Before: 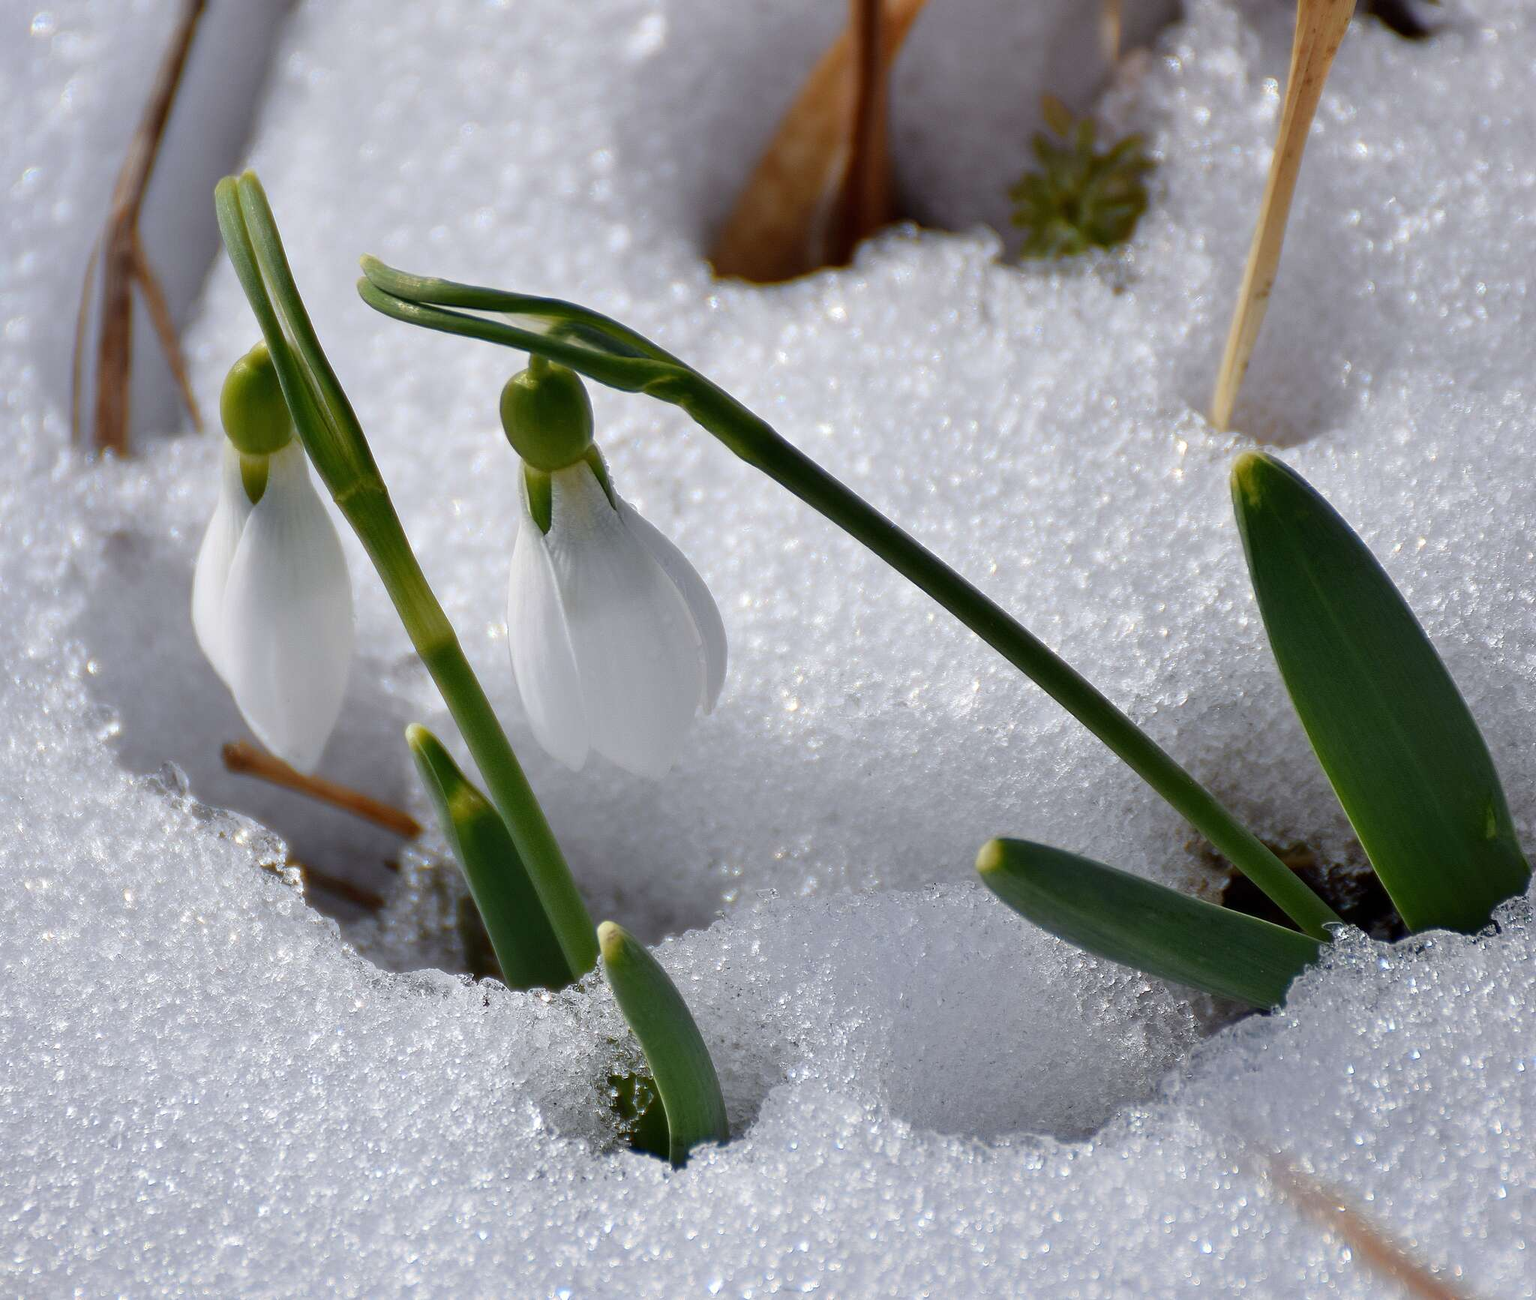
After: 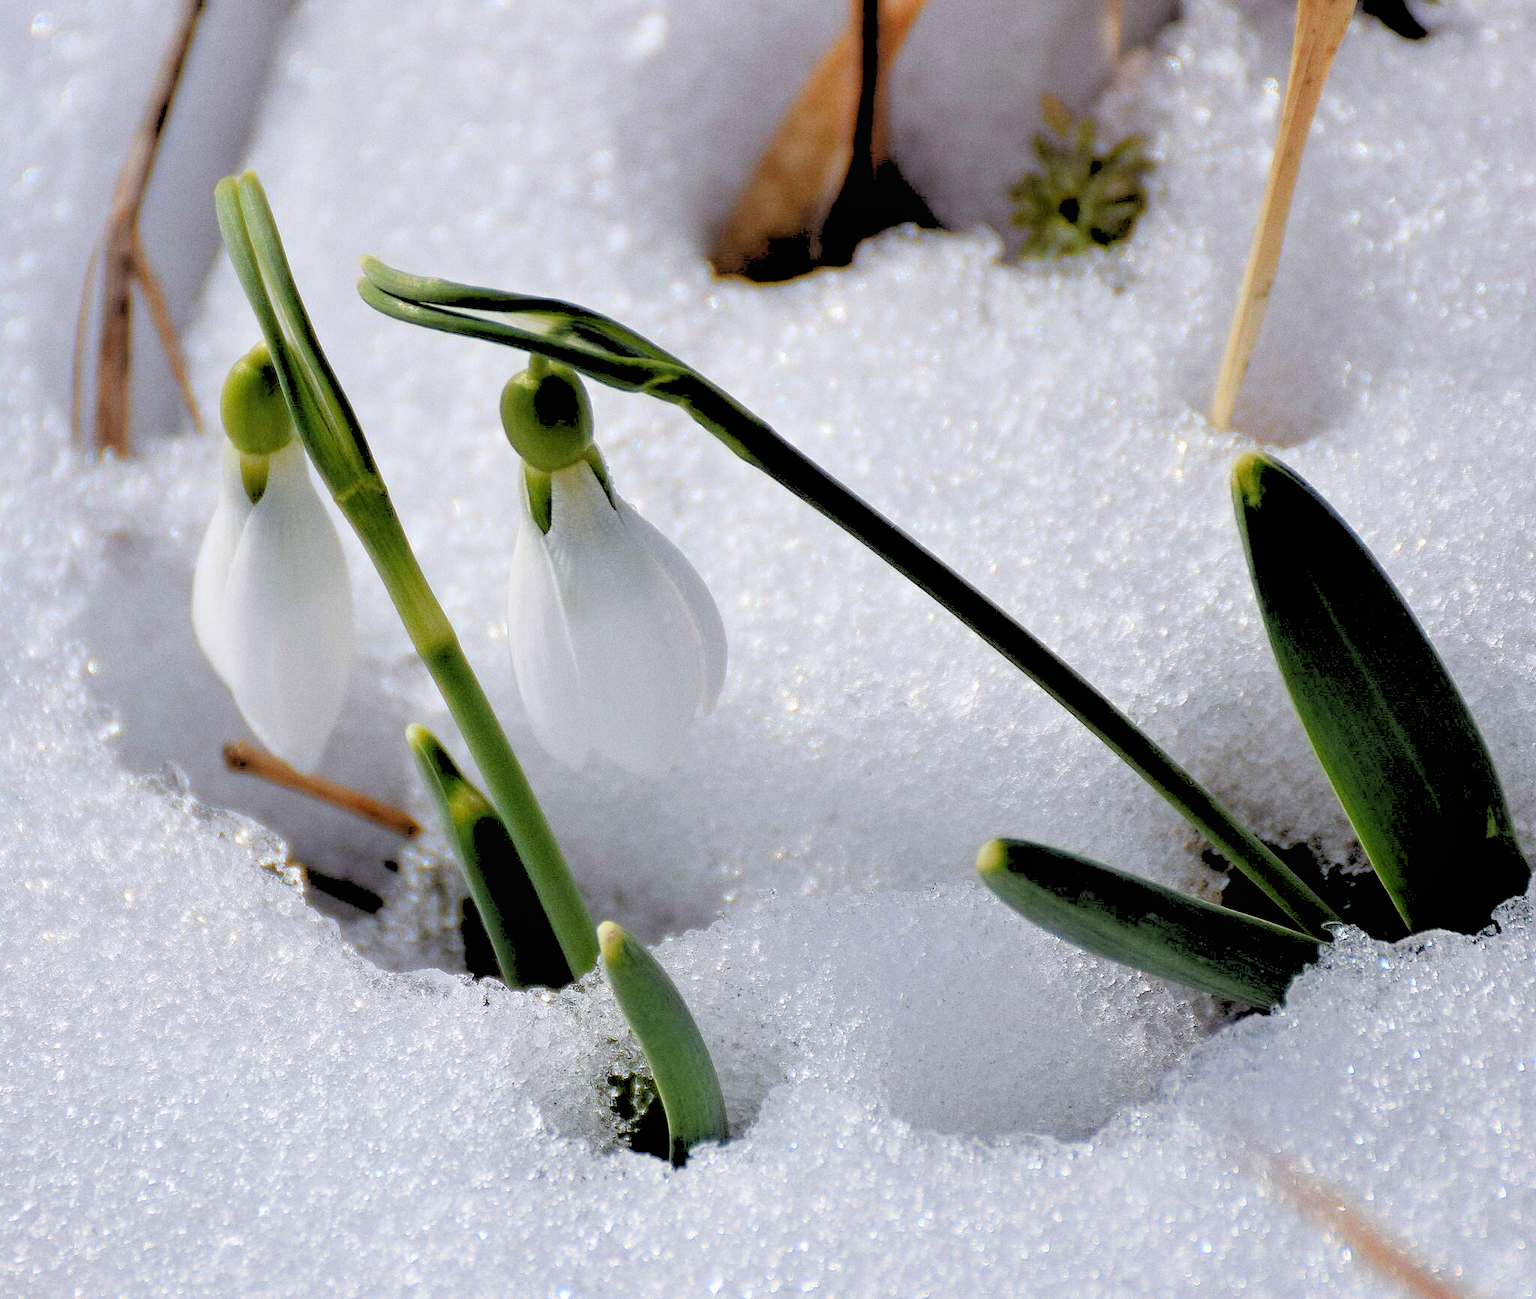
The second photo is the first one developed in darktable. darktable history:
grain: coarseness 0.47 ISO
local contrast: mode bilateral grid, contrast 100, coarseness 100, detail 91%, midtone range 0.2
rgb levels: levels [[0.027, 0.429, 0.996], [0, 0.5, 1], [0, 0.5, 1]]
